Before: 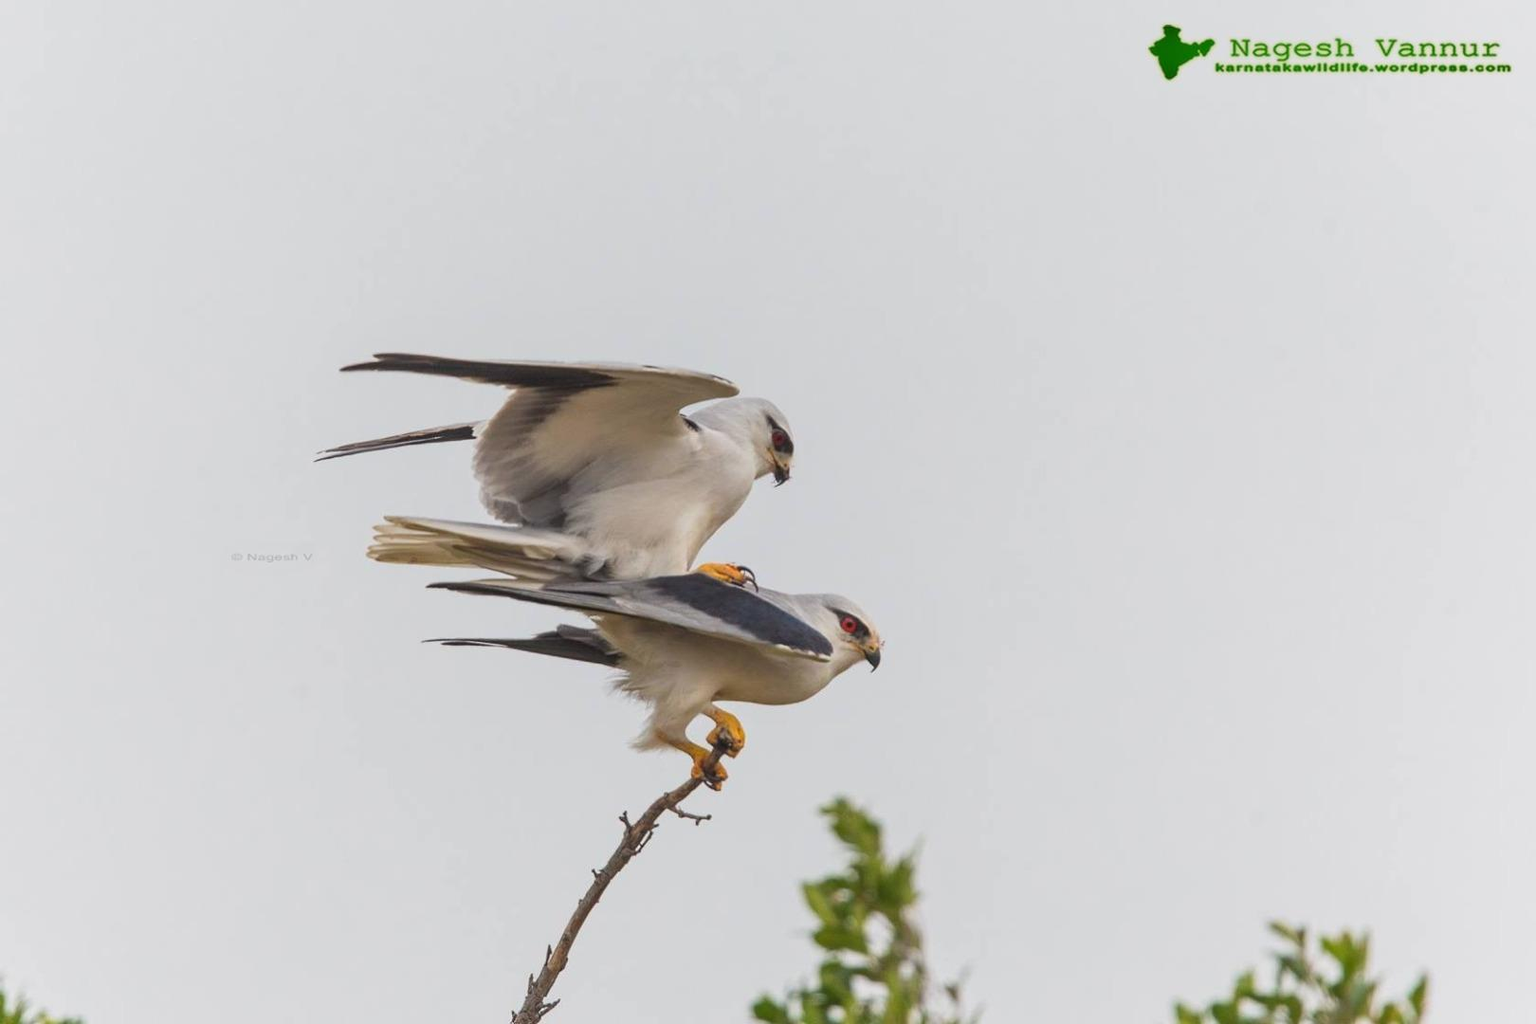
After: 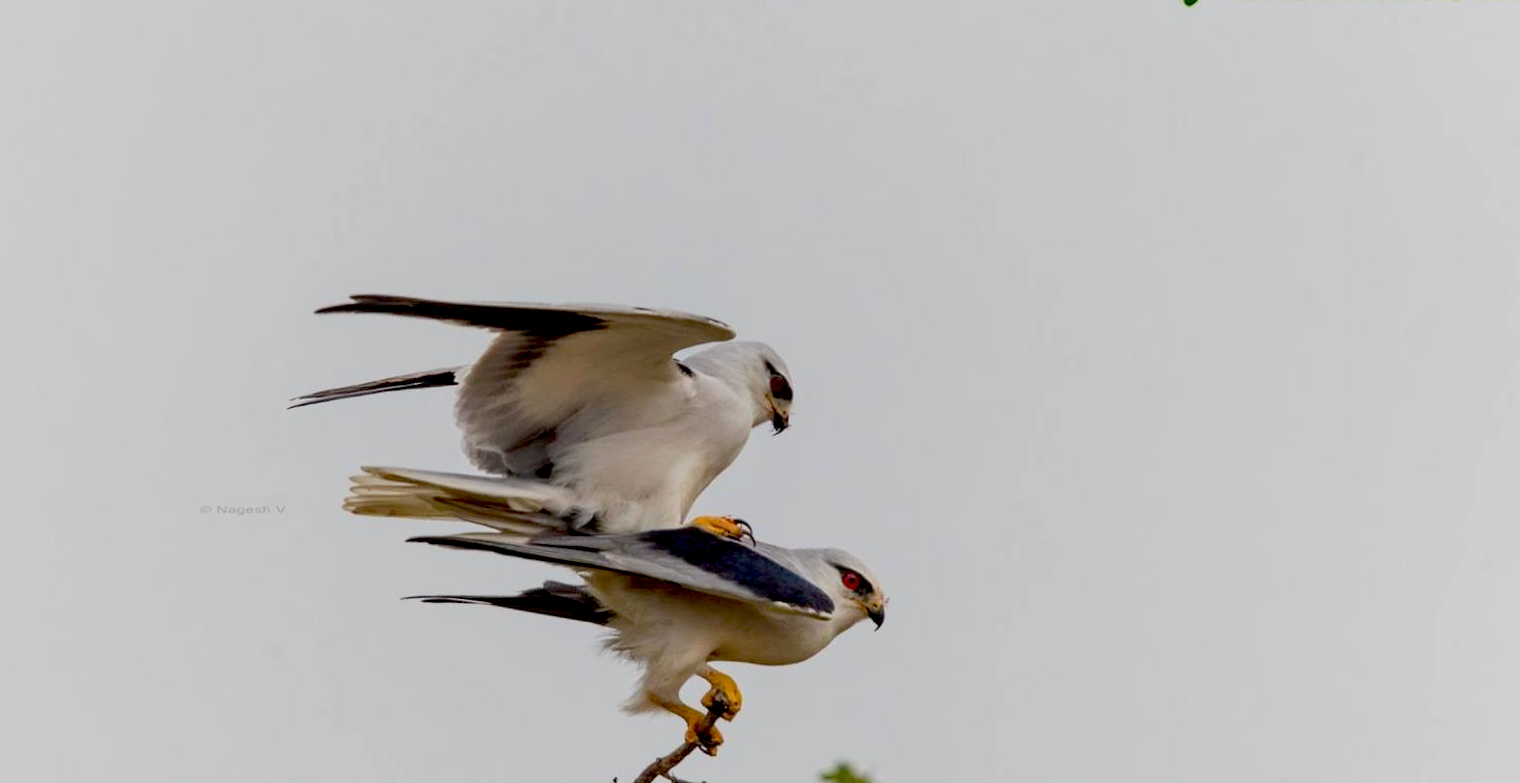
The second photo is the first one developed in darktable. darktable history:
crop: left 2.737%, top 7.287%, right 3.421%, bottom 20.179%
exposure: black level correction 0.046, exposure -0.228 EV, compensate highlight preservation false
